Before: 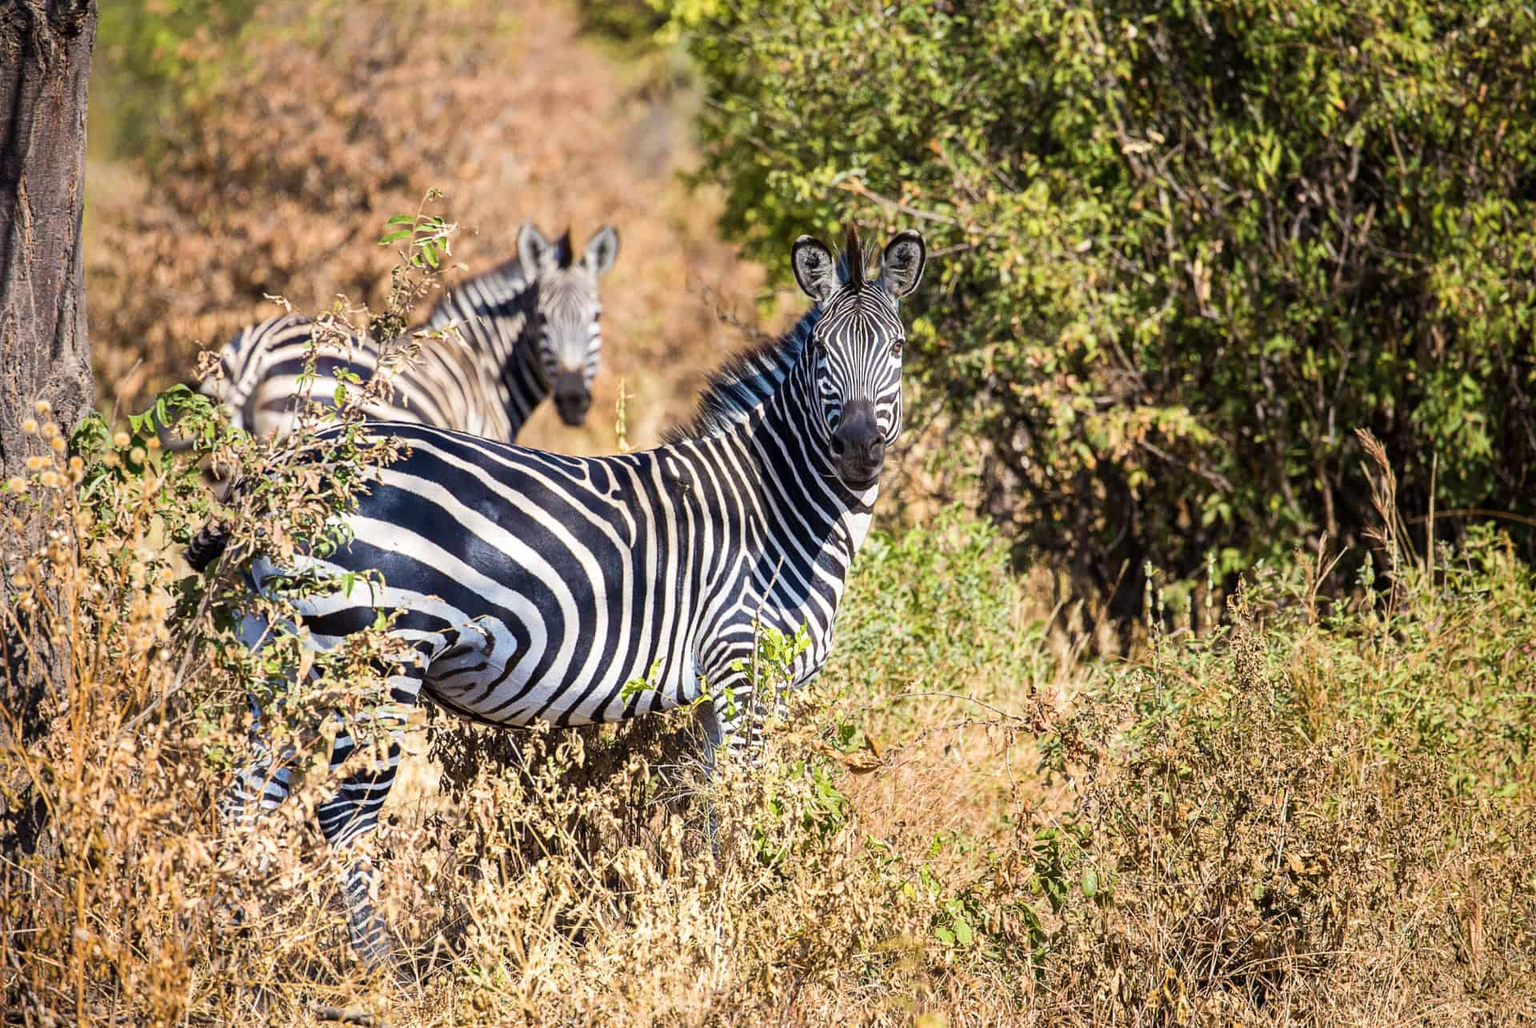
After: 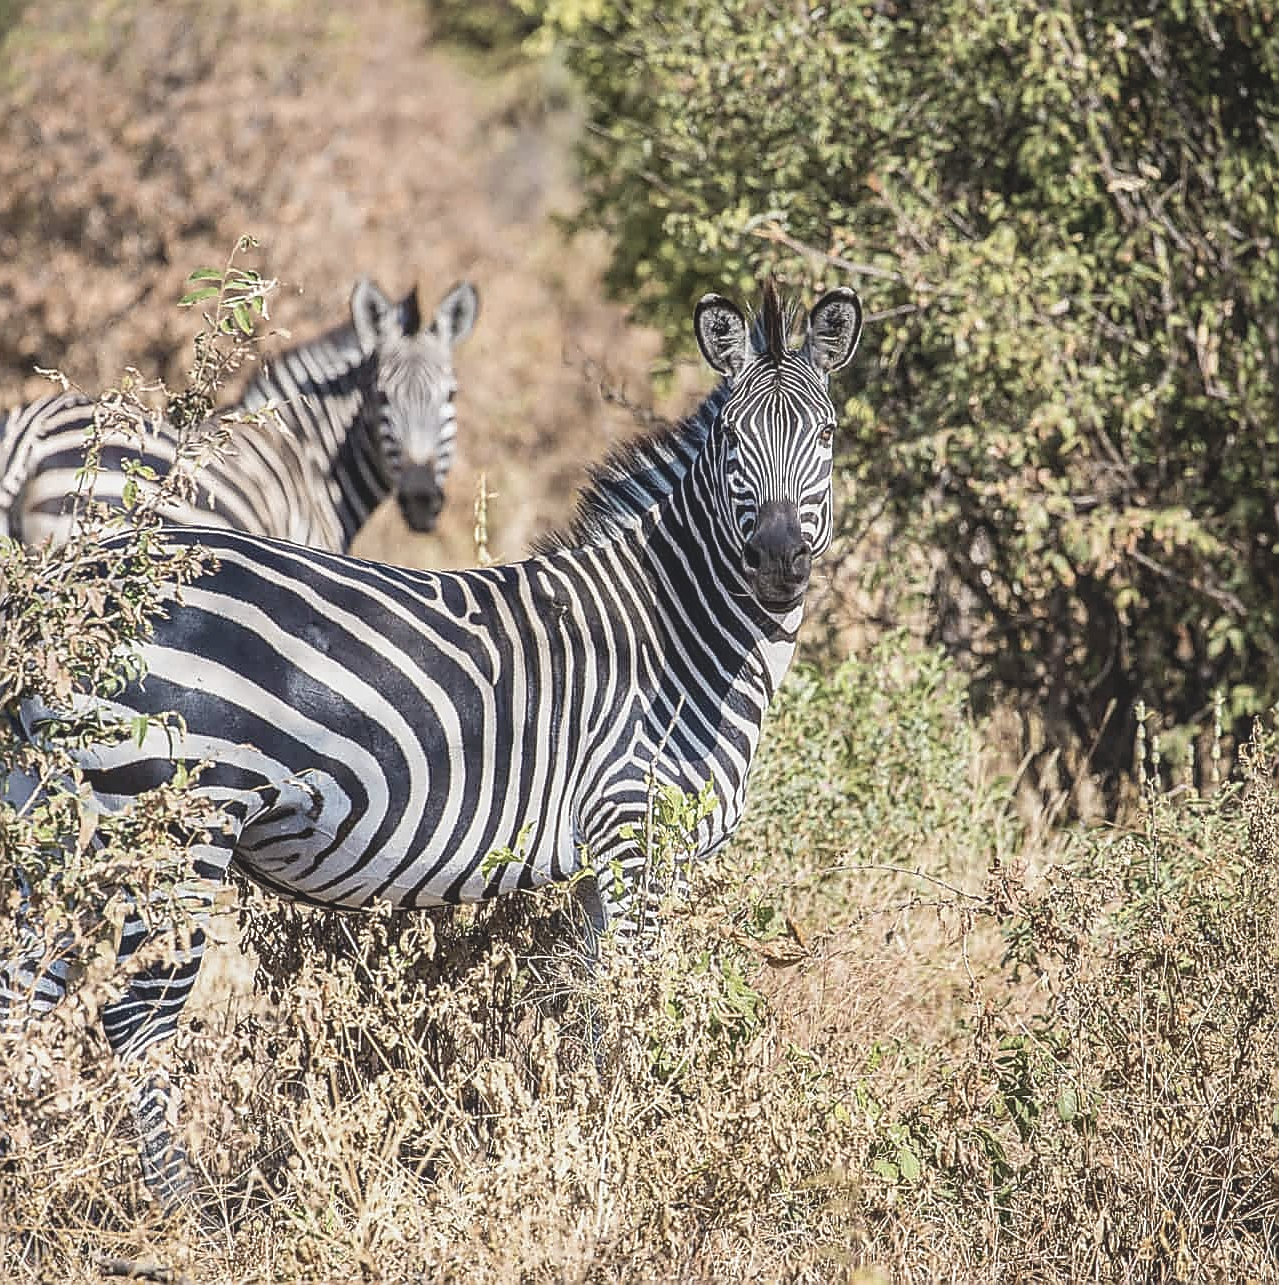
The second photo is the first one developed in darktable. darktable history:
crop and rotate: left 15.391%, right 17.983%
local contrast: on, module defaults
sharpen: radius 1.399, amount 1.257, threshold 0.731
contrast brightness saturation: contrast -0.246, saturation -0.445
shadows and highlights: radius 45.86, white point adjustment 6.82, compress 79.2%, soften with gaussian
